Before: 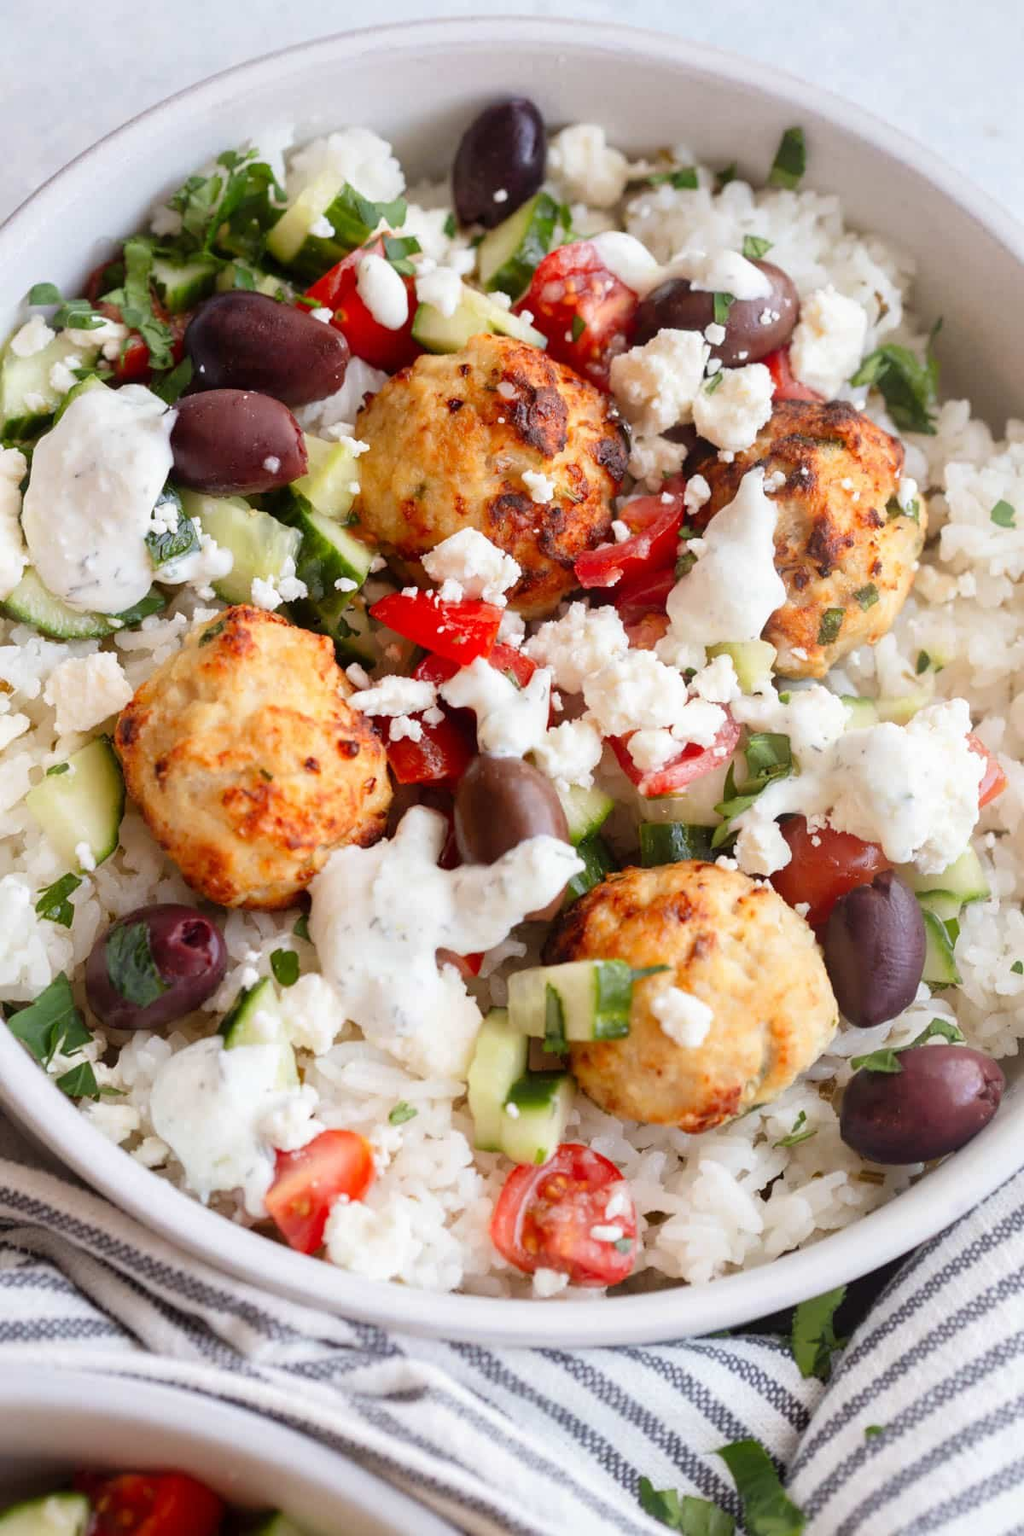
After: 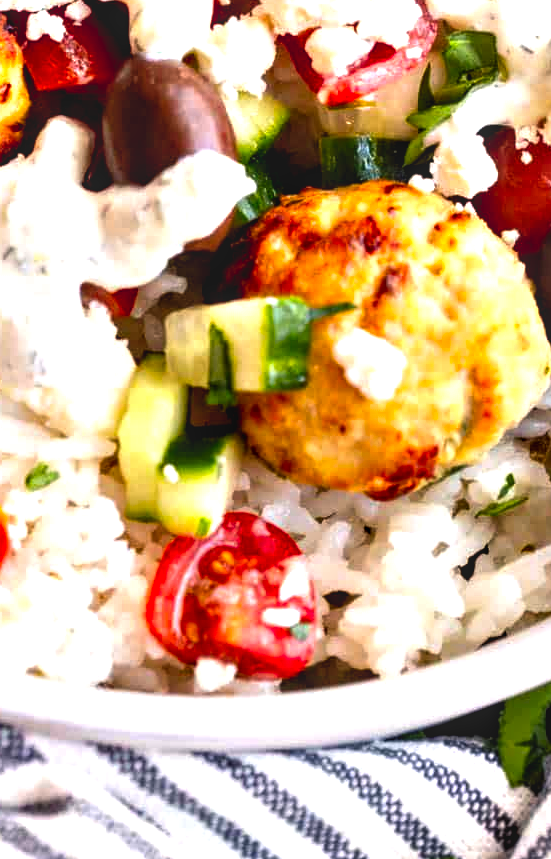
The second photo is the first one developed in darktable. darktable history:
color balance rgb: shadows lift › chroma 1.013%, shadows lift › hue 240.8°, highlights gain › chroma 1.108%, highlights gain › hue 60.26°, perceptual saturation grading › global saturation 9.821%, perceptual brilliance grading › global brilliance 15.028%, perceptual brilliance grading › shadows -35.685%, global vibrance 20%
tone equalizer: edges refinement/feathering 500, mask exposure compensation -1.57 EV, preserve details no
crop: left 35.843%, top 46.04%, right 18.171%, bottom 6.21%
color correction: highlights b* -0.001, saturation 1.3
contrast equalizer: y [[0.6 ×6], [0.55 ×6], [0 ×6], [0 ×6], [0 ×6]]
local contrast: detail 117%
